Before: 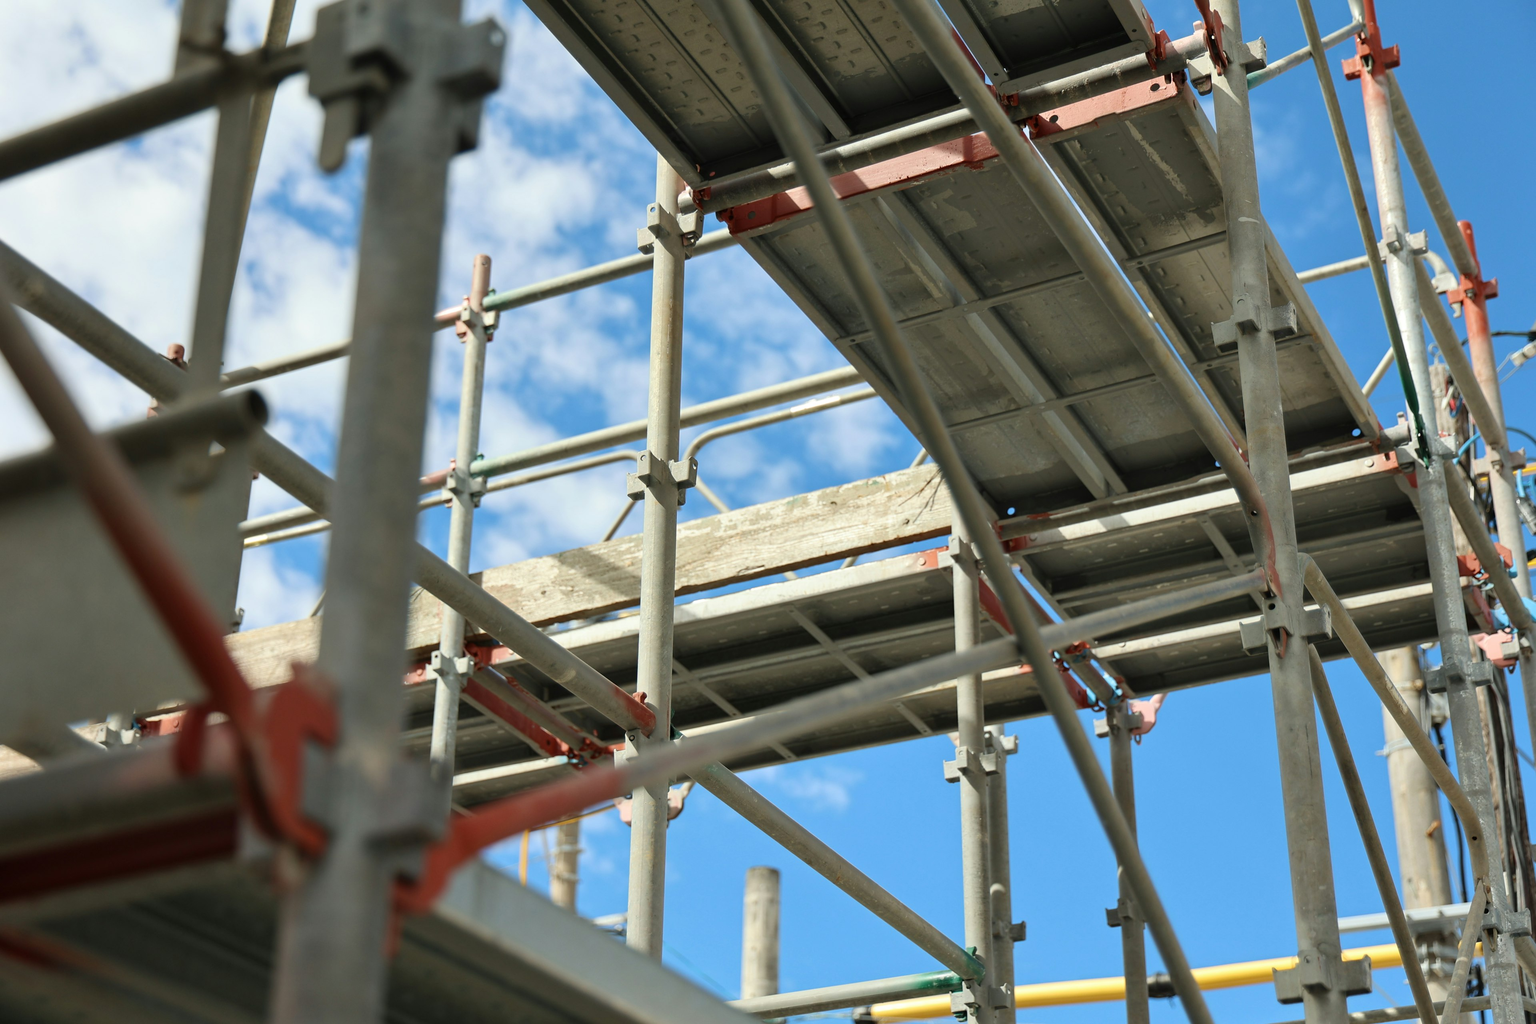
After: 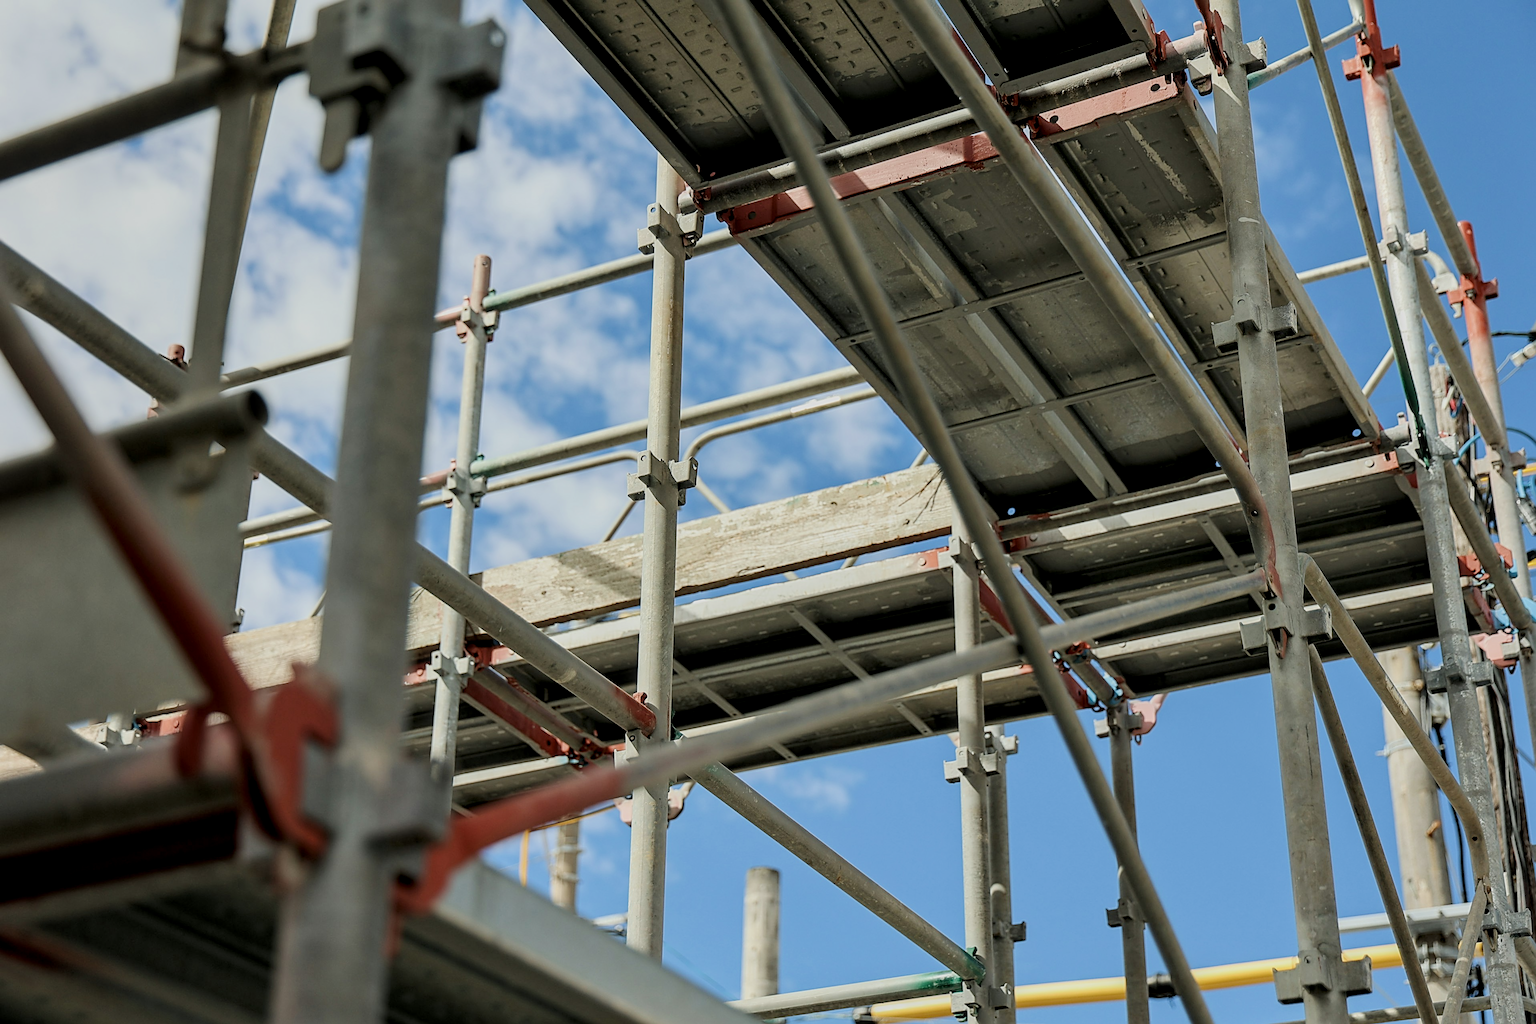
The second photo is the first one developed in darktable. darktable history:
filmic rgb: black relative exposure -7.65 EV, white relative exposure 4.56 EV, hardness 3.61
sharpen: radius 3.025, amount 0.757
local contrast: detail 130%
